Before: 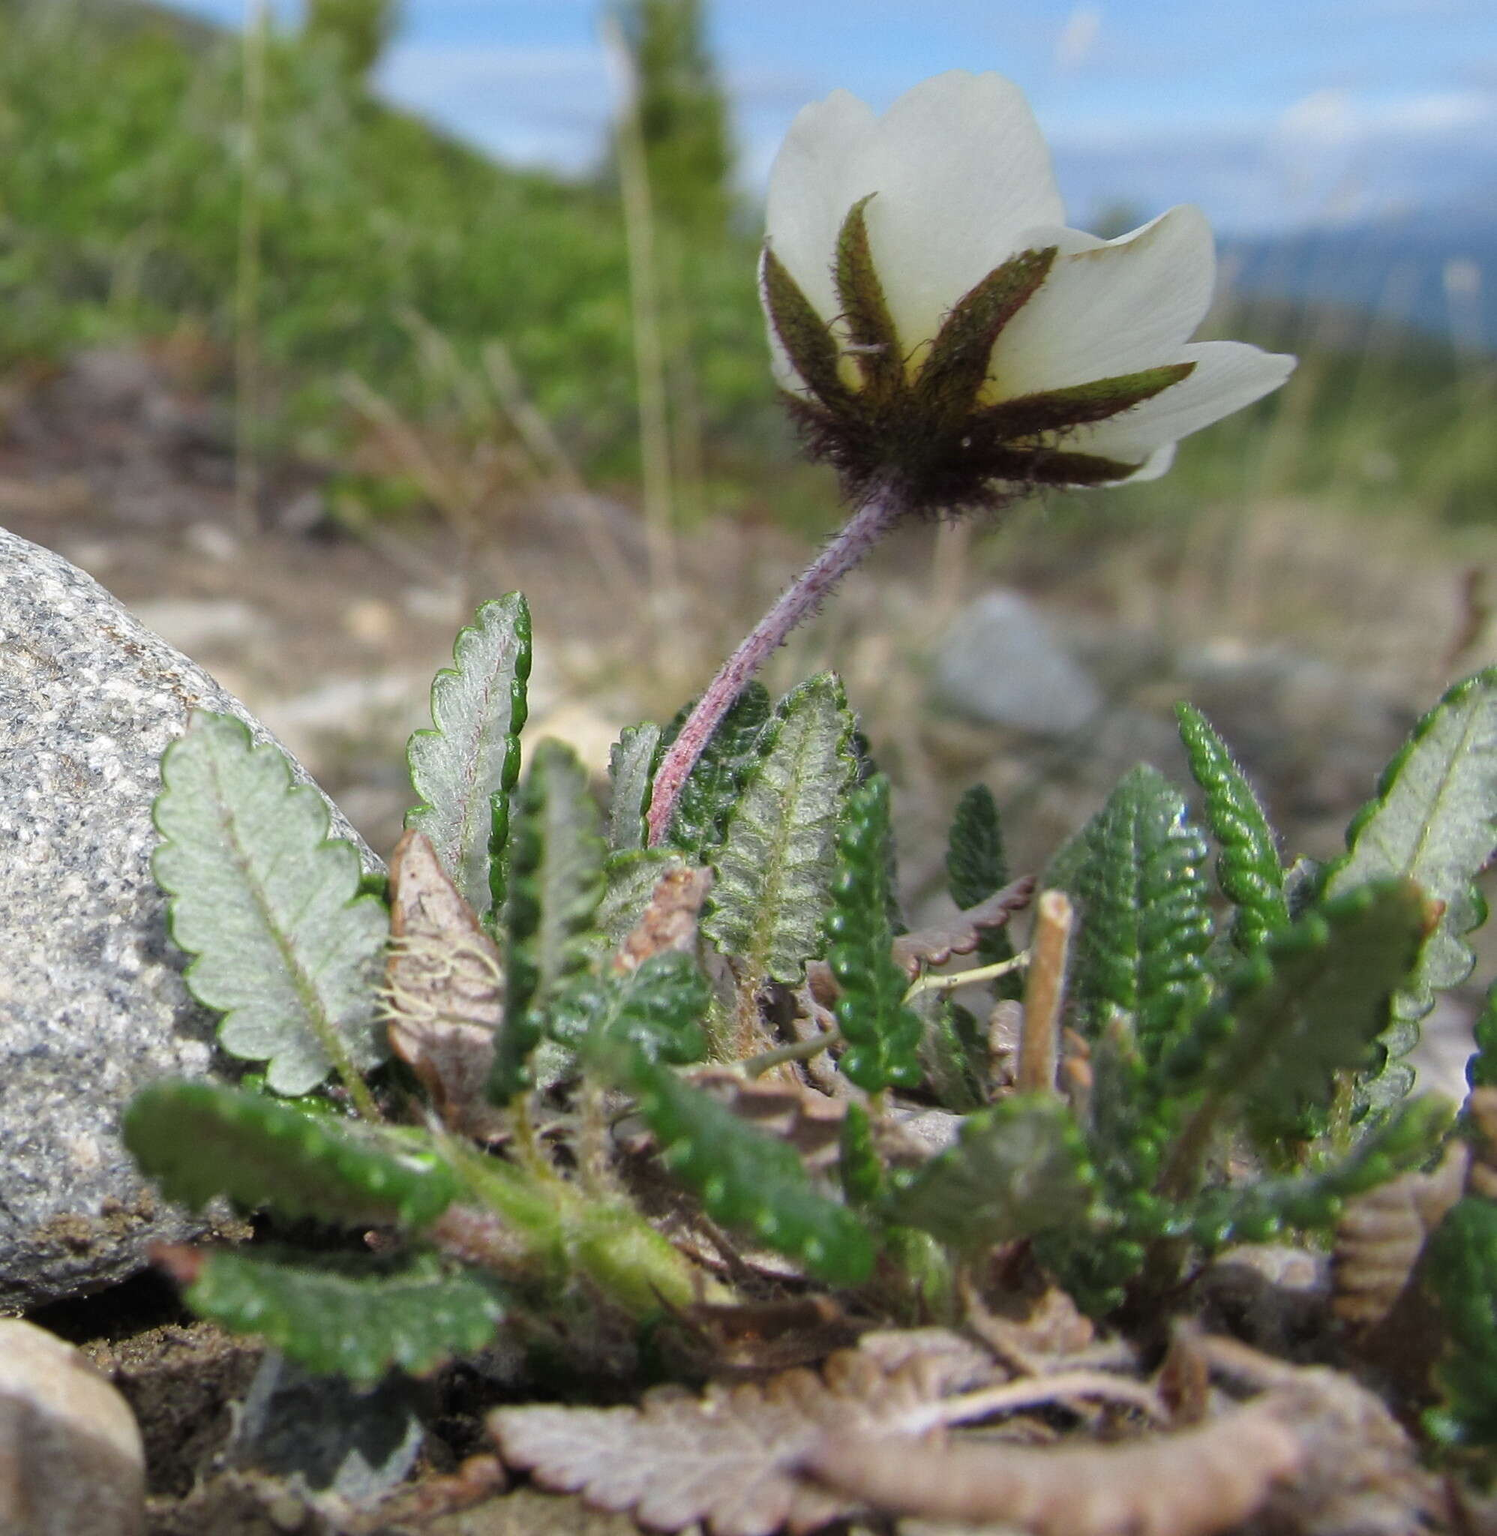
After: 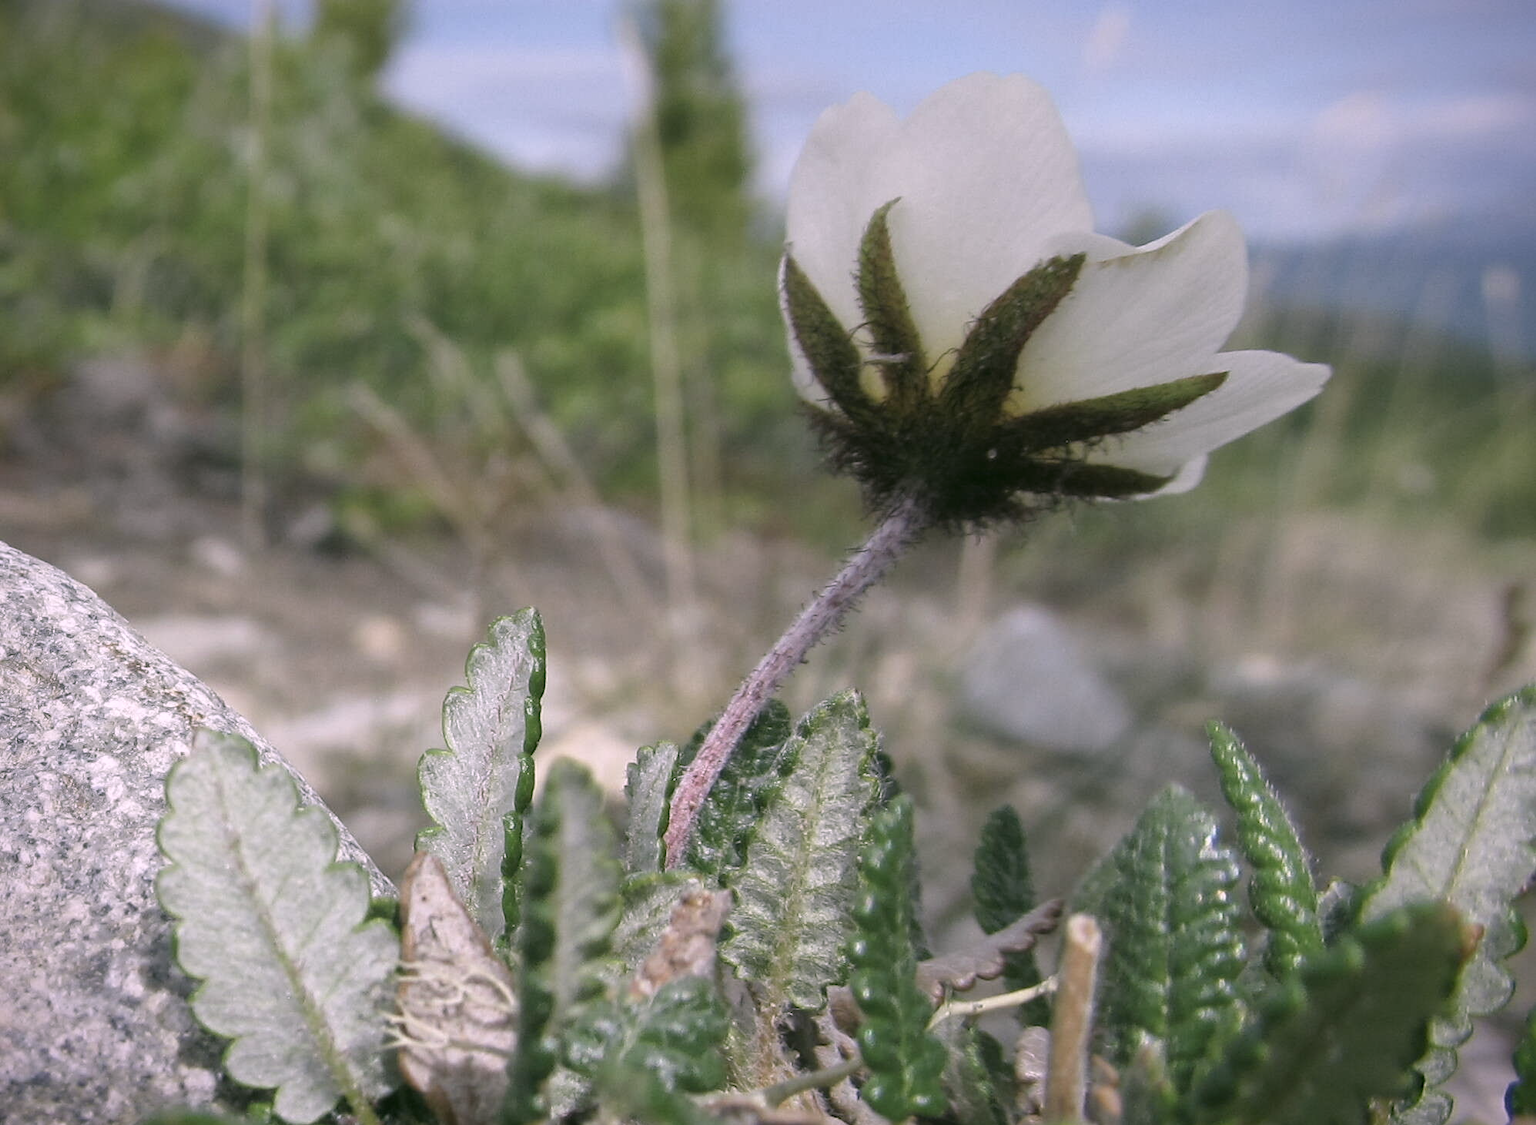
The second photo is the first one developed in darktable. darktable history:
color correction: highlights a* 4.02, highlights b* 4.98, shadows a* -7.55, shadows b* 4.98
vignetting: fall-off start 88.53%, fall-off radius 44.2%, saturation 0.376, width/height ratio 1.161
crop: bottom 28.576%
white balance: red 1.042, blue 1.17
contrast brightness saturation: contrast -0.05, saturation -0.41
